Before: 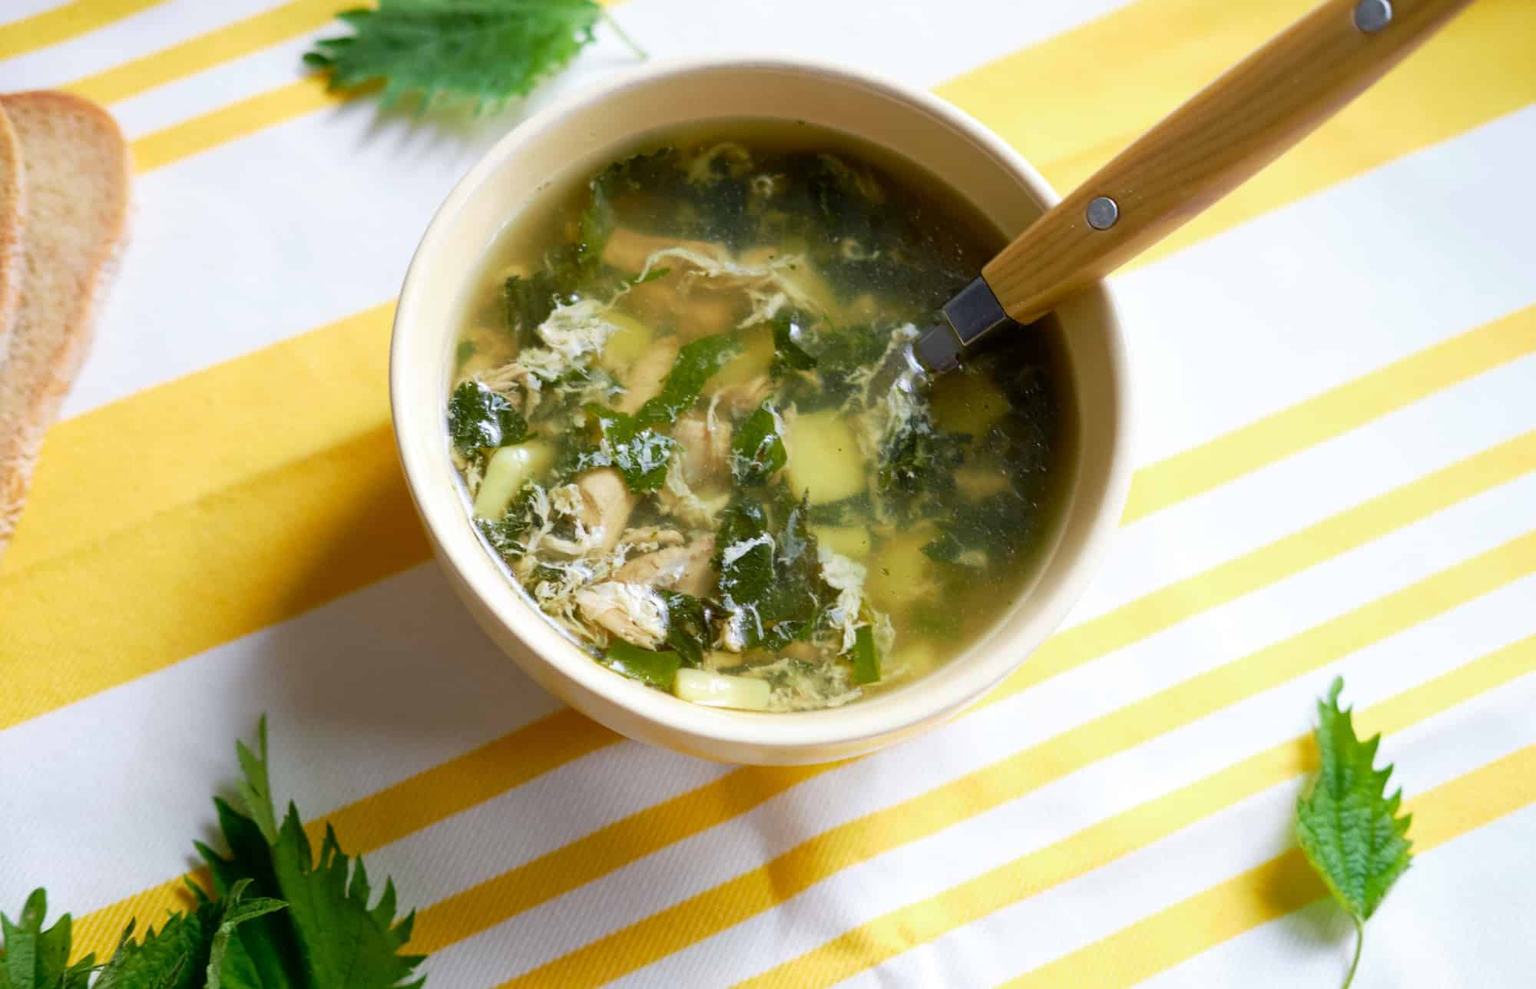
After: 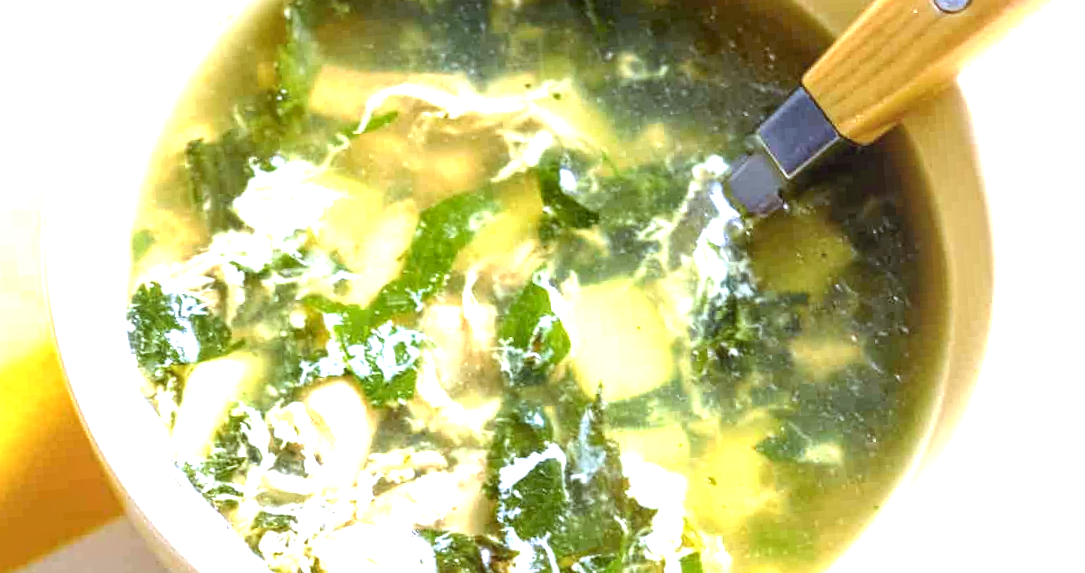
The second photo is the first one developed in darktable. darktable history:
tone equalizer: on, module defaults
local contrast: highlights 25%, detail 130%
crop: left 20.932%, top 15.471%, right 21.848%, bottom 34.081%
exposure: black level correction 0, exposure 1.741 EV, compensate exposure bias true, compensate highlight preservation false
rotate and perspective: rotation -5°, crop left 0.05, crop right 0.952, crop top 0.11, crop bottom 0.89
white balance: red 0.948, green 1.02, blue 1.176
